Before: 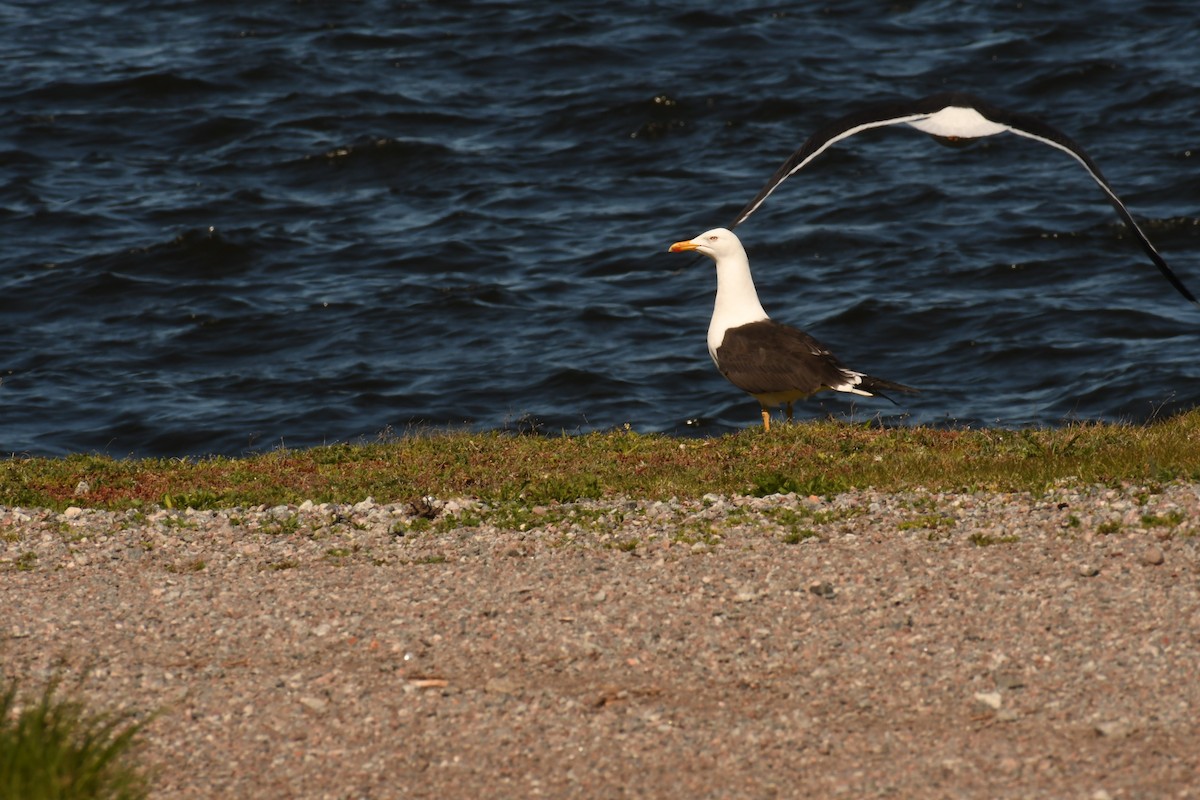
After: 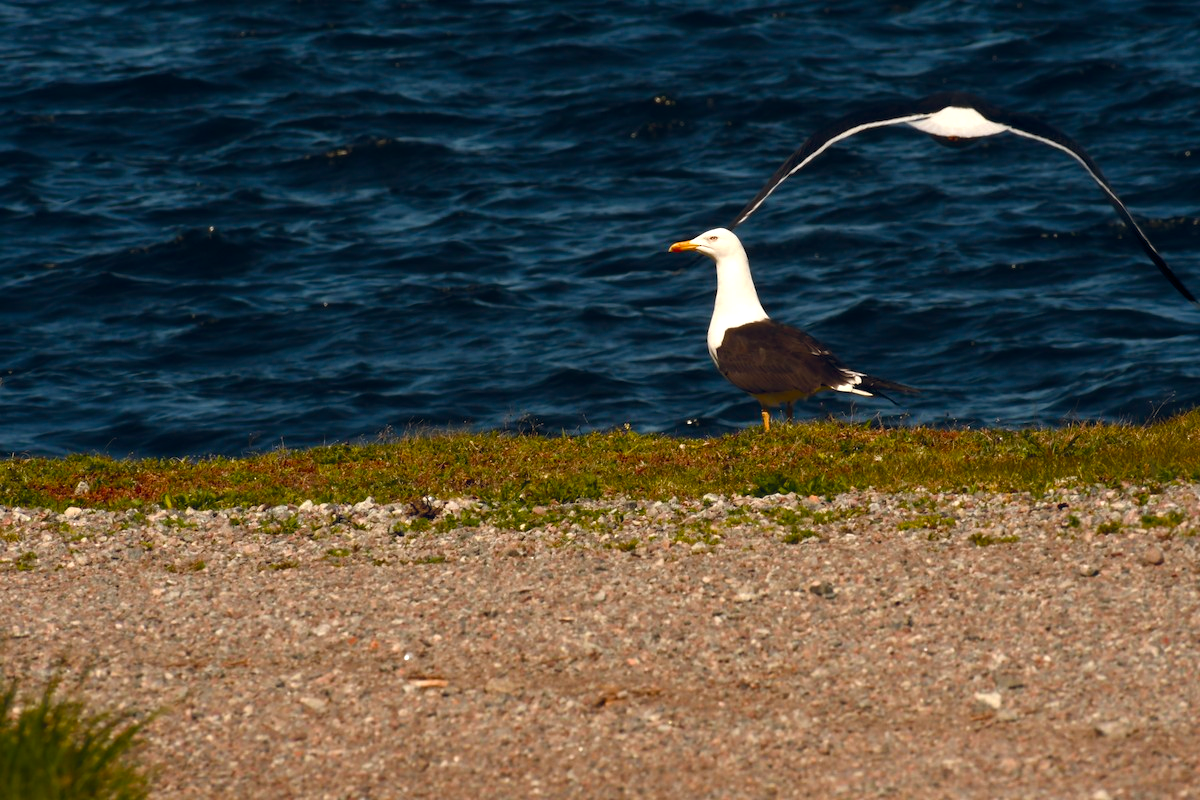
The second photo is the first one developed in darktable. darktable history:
shadows and highlights: shadows -22.19, highlights 98.03, soften with gaussian
color balance rgb: shadows lift › chroma 0.942%, shadows lift › hue 110.8°, power › luminance -9.21%, global offset › chroma 0.101%, global offset › hue 250.29°, perceptual saturation grading › global saturation 20%, perceptual saturation grading › highlights -14.278%, perceptual saturation grading › shadows 50.028%, perceptual brilliance grading › global brilliance 11.375%, global vibrance 9.956%
